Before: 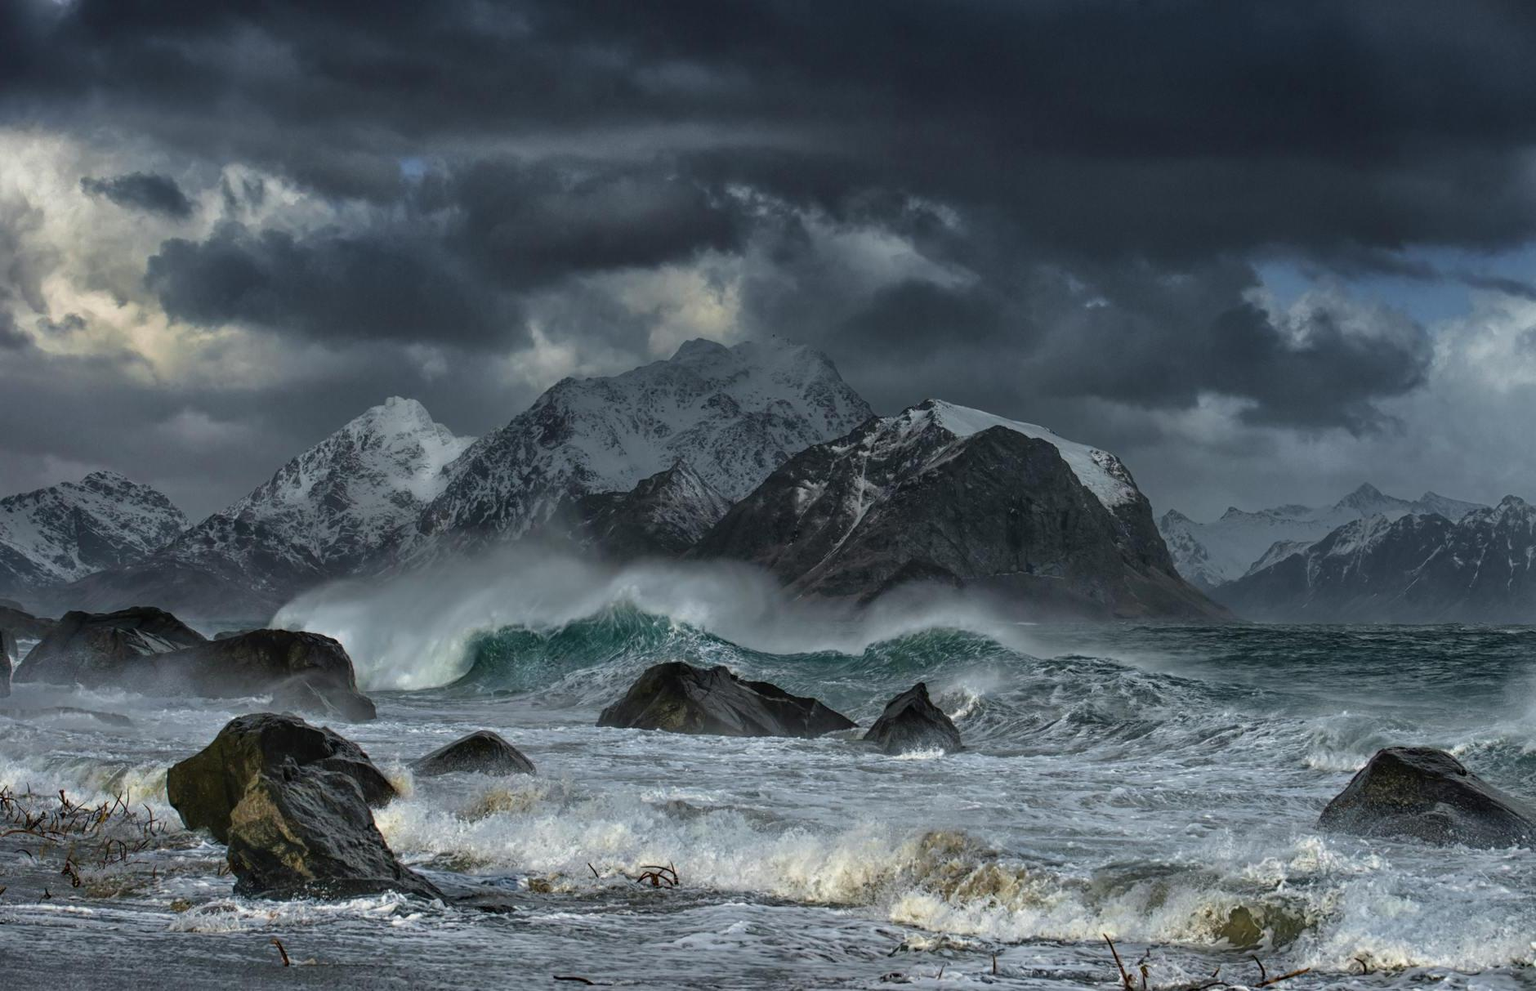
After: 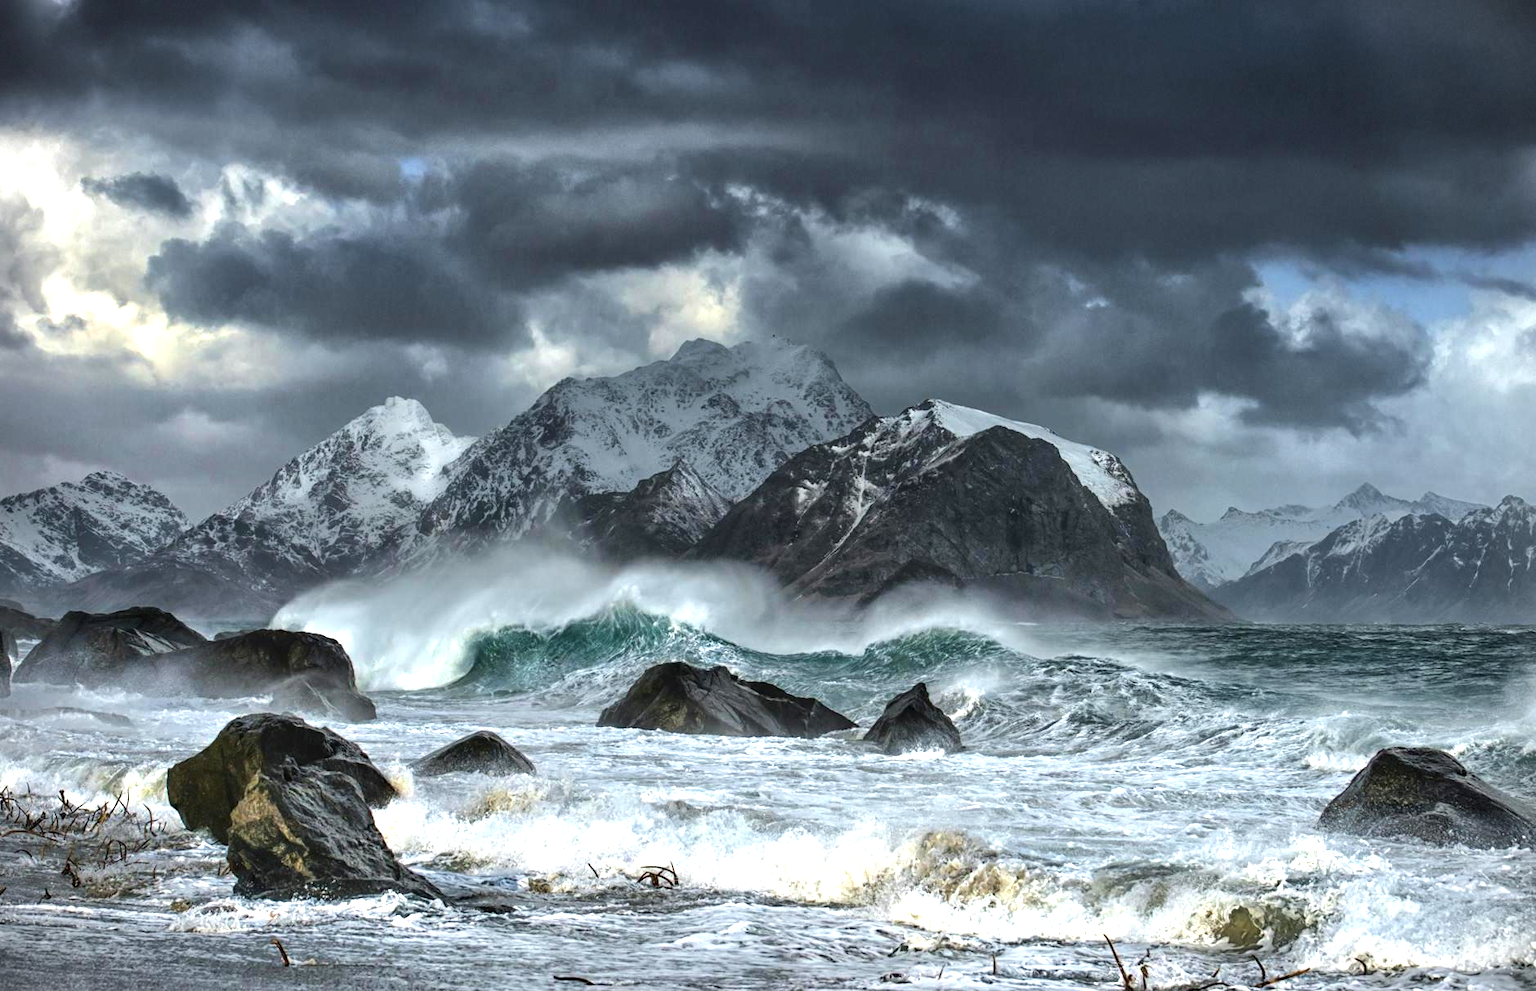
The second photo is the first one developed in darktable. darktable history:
tone equalizer: -8 EV -0.384 EV, -7 EV -0.398 EV, -6 EV -0.356 EV, -5 EV -0.218 EV, -3 EV 0.245 EV, -2 EV 0.335 EV, -1 EV 0.377 EV, +0 EV 0.44 EV, edges refinement/feathering 500, mask exposure compensation -1.57 EV, preserve details no
vignetting: brightness -0.417, saturation -0.293, dithering 8-bit output
exposure: exposure 1 EV, compensate highlight preservation false
